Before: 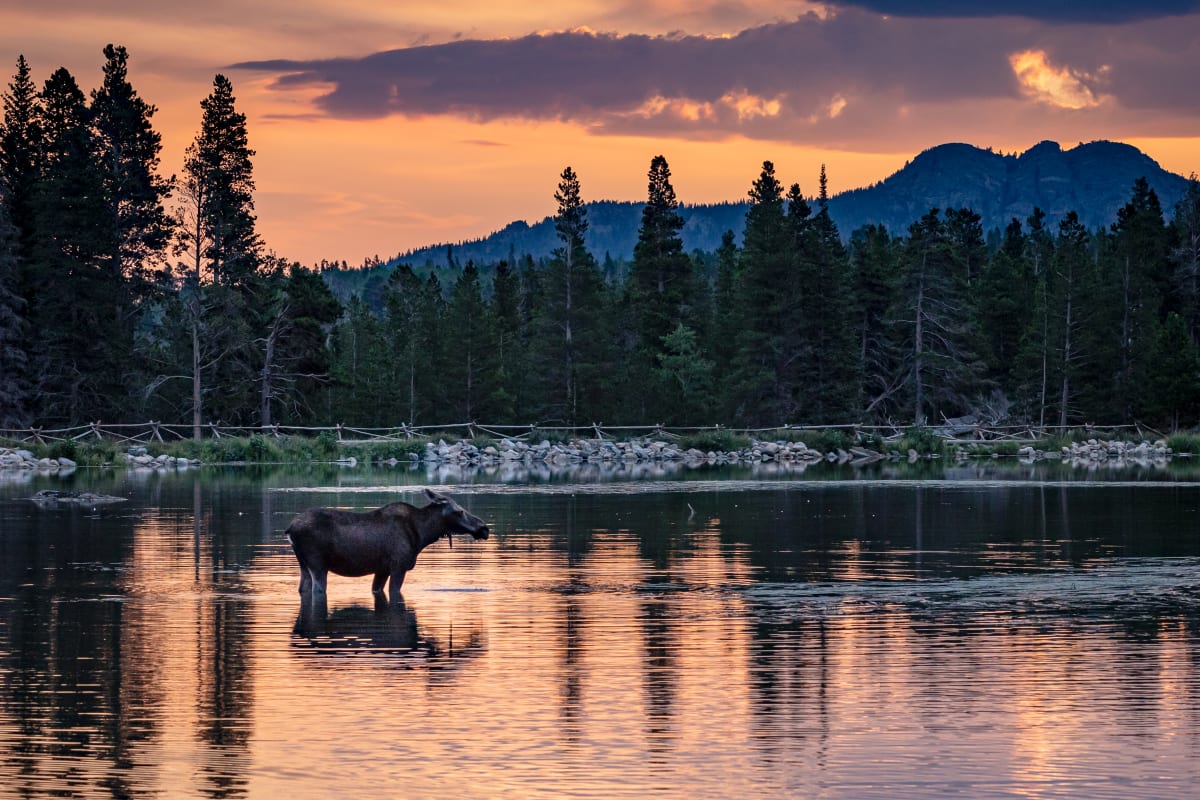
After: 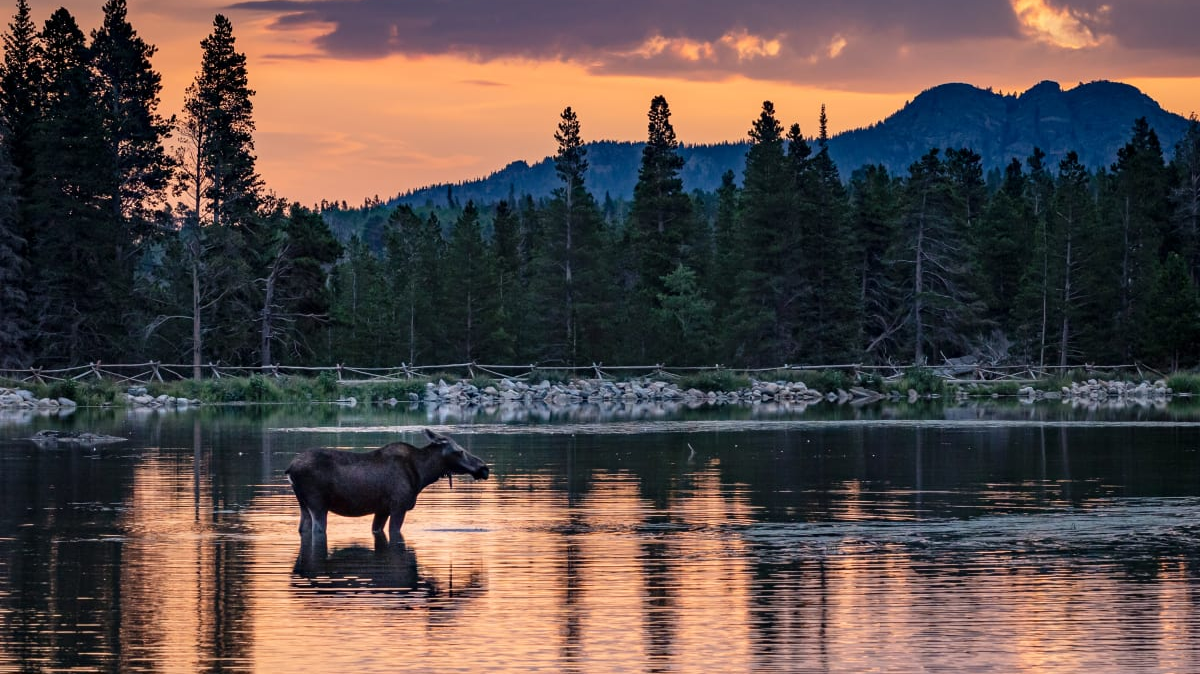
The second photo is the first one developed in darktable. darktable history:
crop: top 7.567%, bottom 8.129%
